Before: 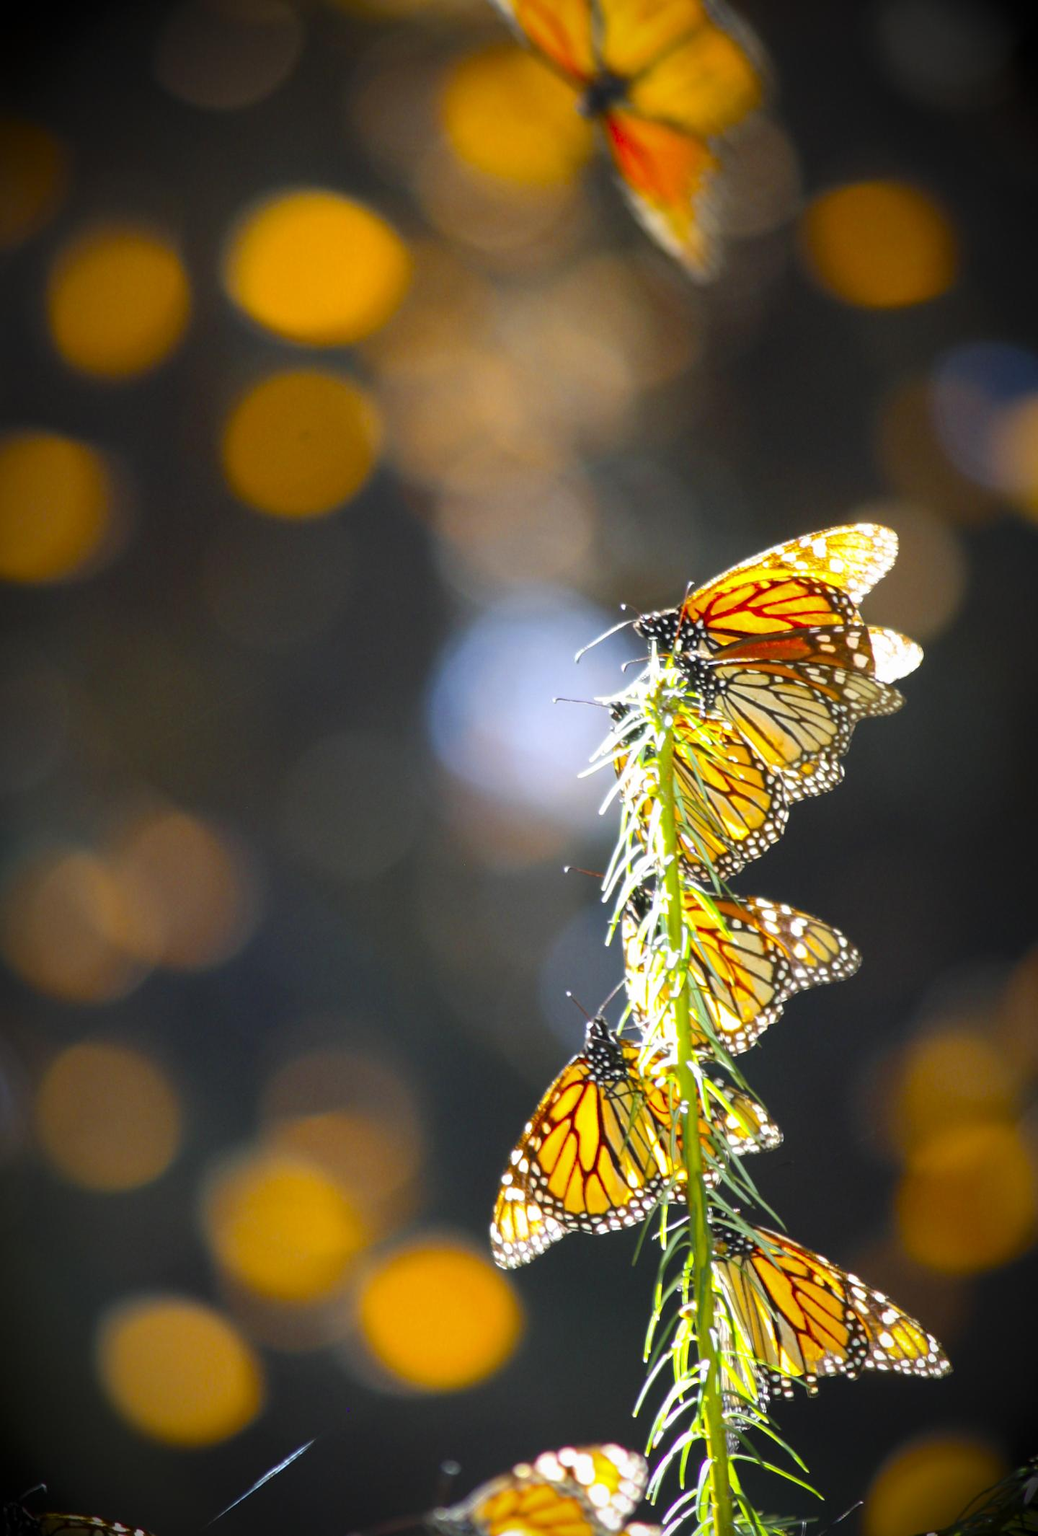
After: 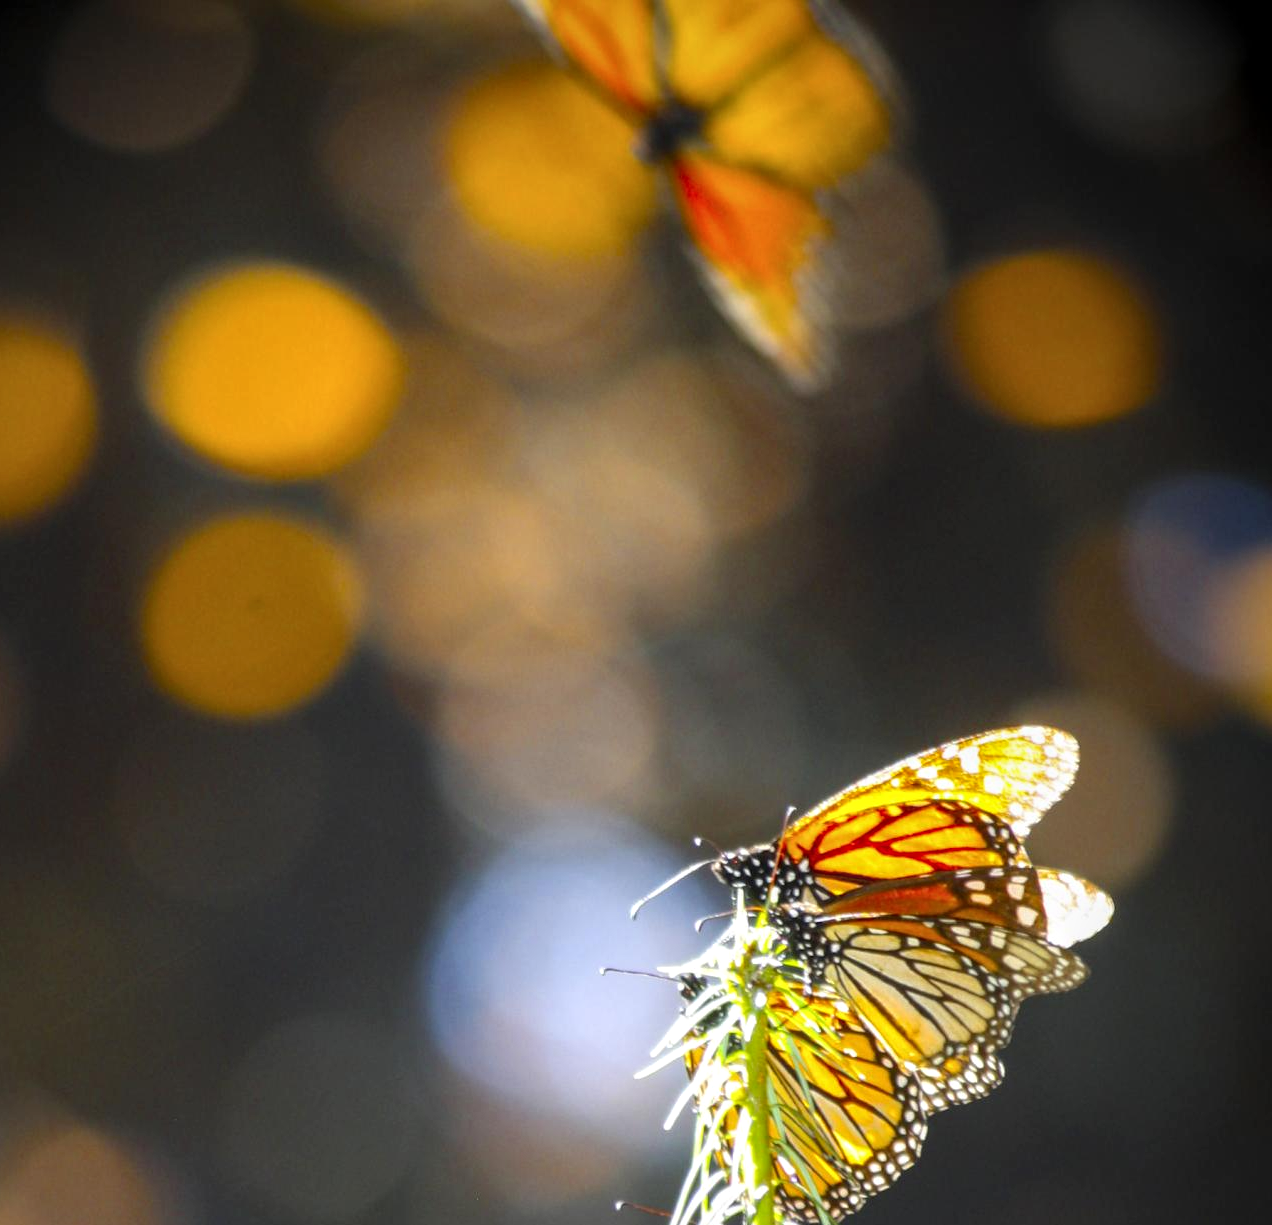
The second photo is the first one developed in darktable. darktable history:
tone equalizer: on, module defaults
local contrast: on, module defaults
crop and rotate: left 11.64%, bottom 42.456%
